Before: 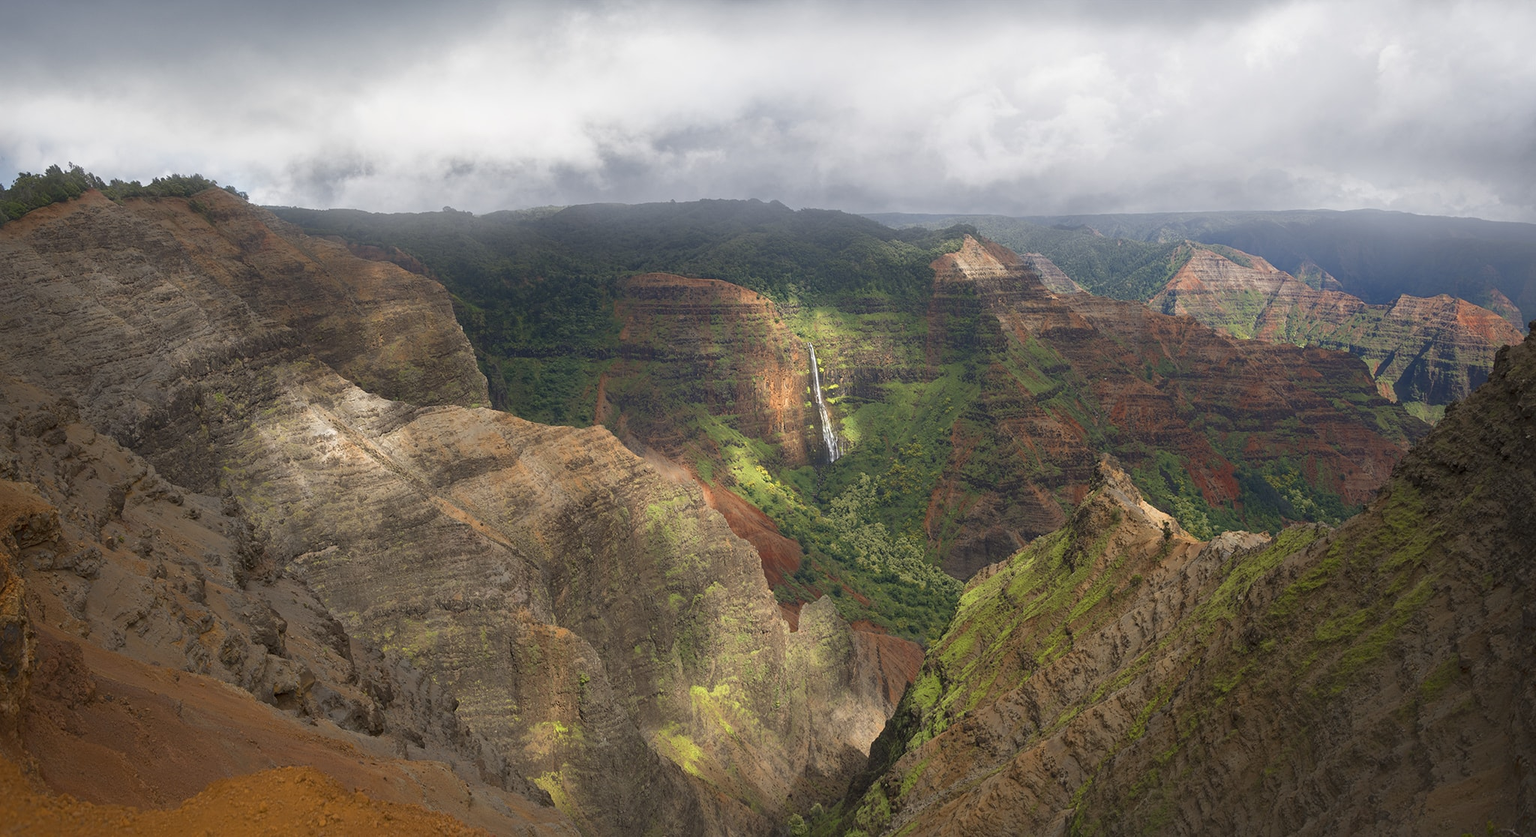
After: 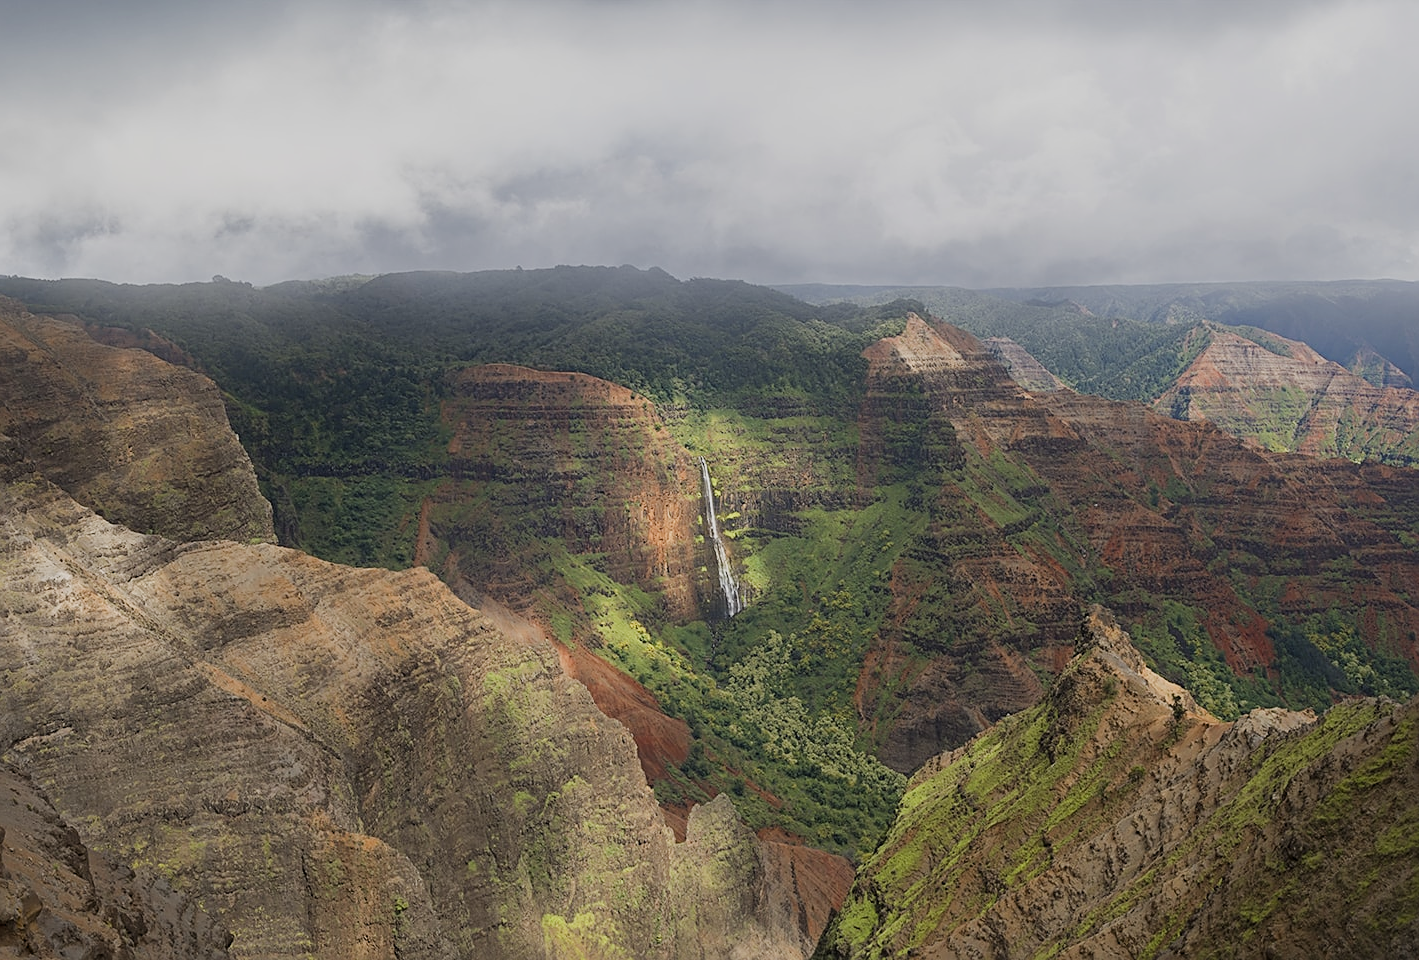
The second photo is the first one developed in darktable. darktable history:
crop: left 18.479%, right 12.2%, bottom 13.971%
sharpen: on, module defaults
filmic rgb: black relative exposure -16 EV, white relative exposure 6.12 EV, hardness 5.22
